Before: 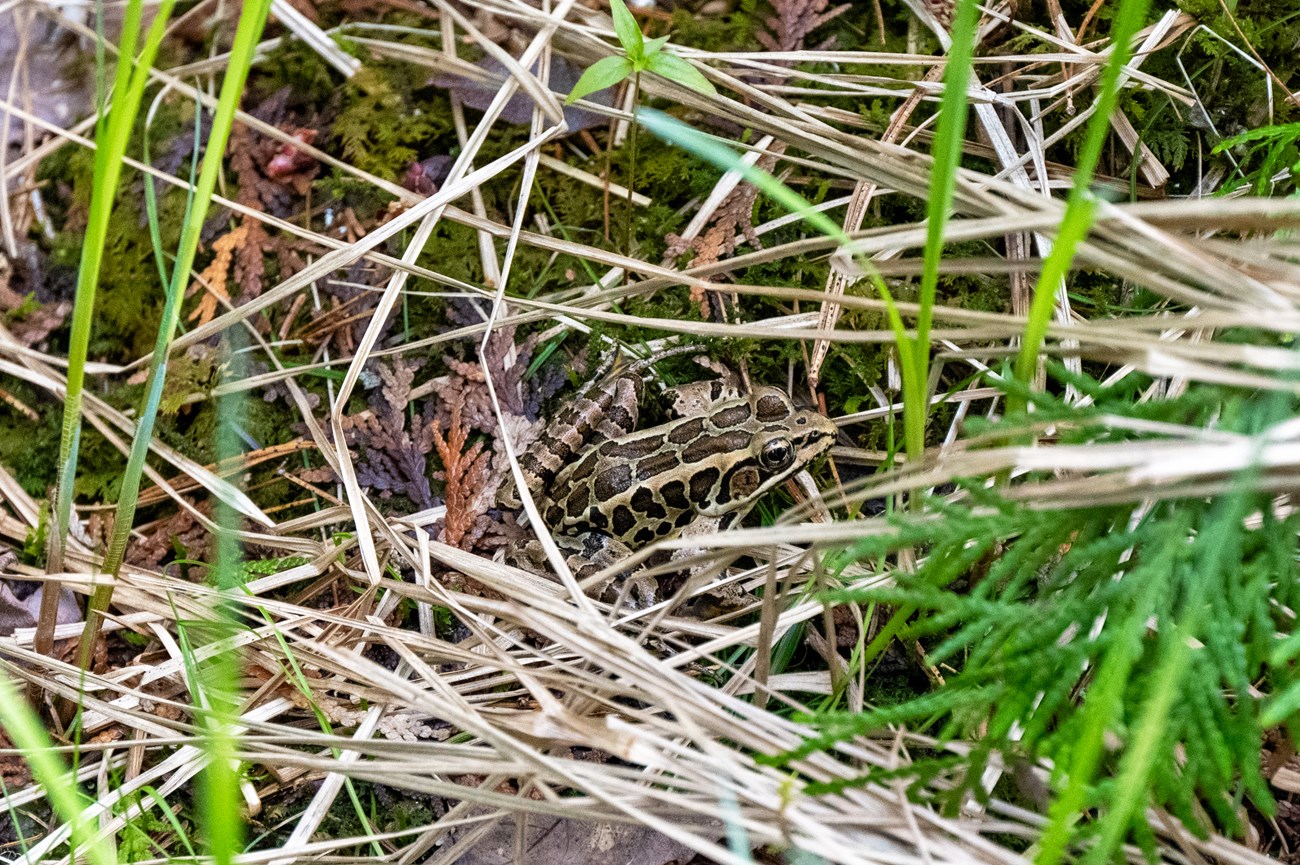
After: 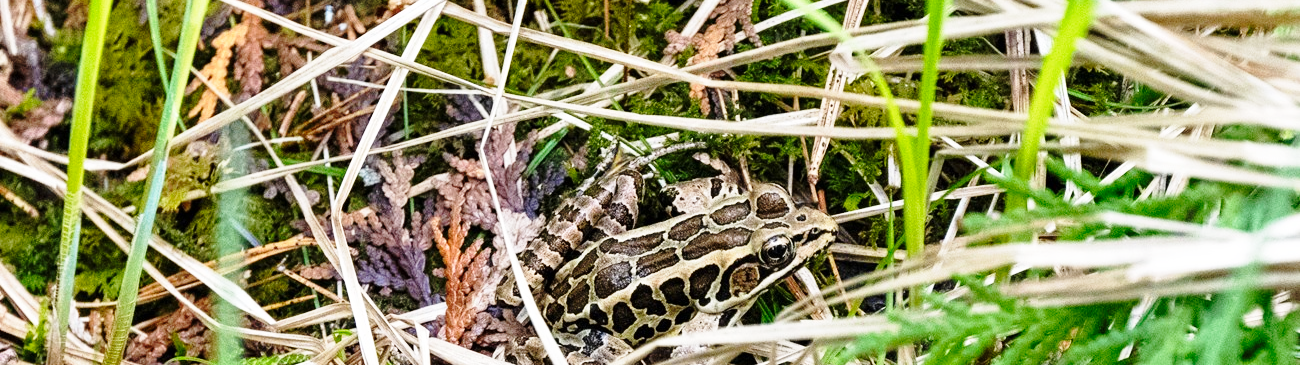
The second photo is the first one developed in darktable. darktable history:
crop and rotate: top 23.517%, bottom 34.204%
base curve: curves: ch0 [(0, 0) (0.028, 0.03) (0.121, 0.232) (0.46, 0.748) (0.859, 0.968) (1, 1)], preserve colors none
